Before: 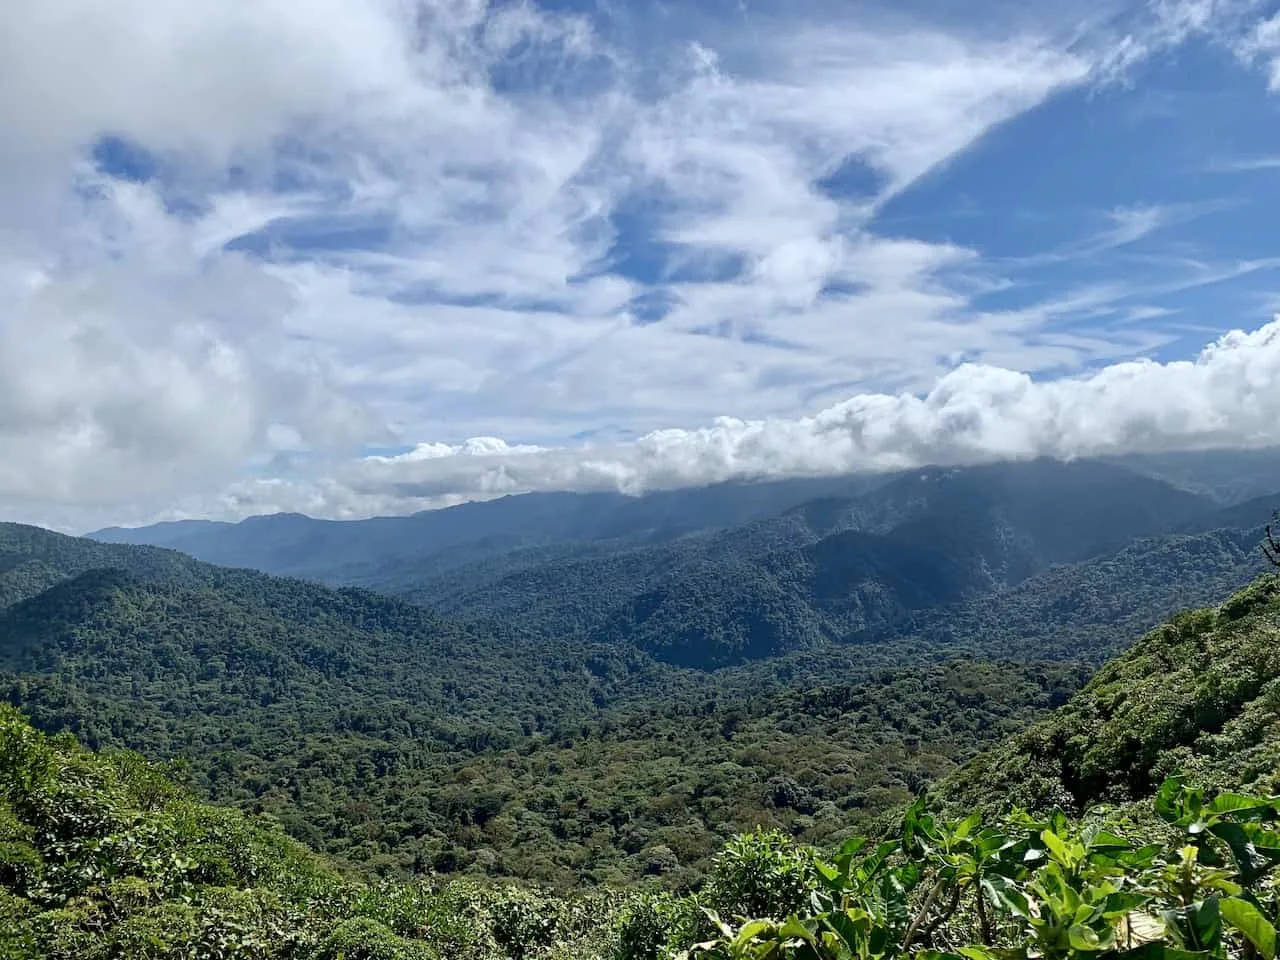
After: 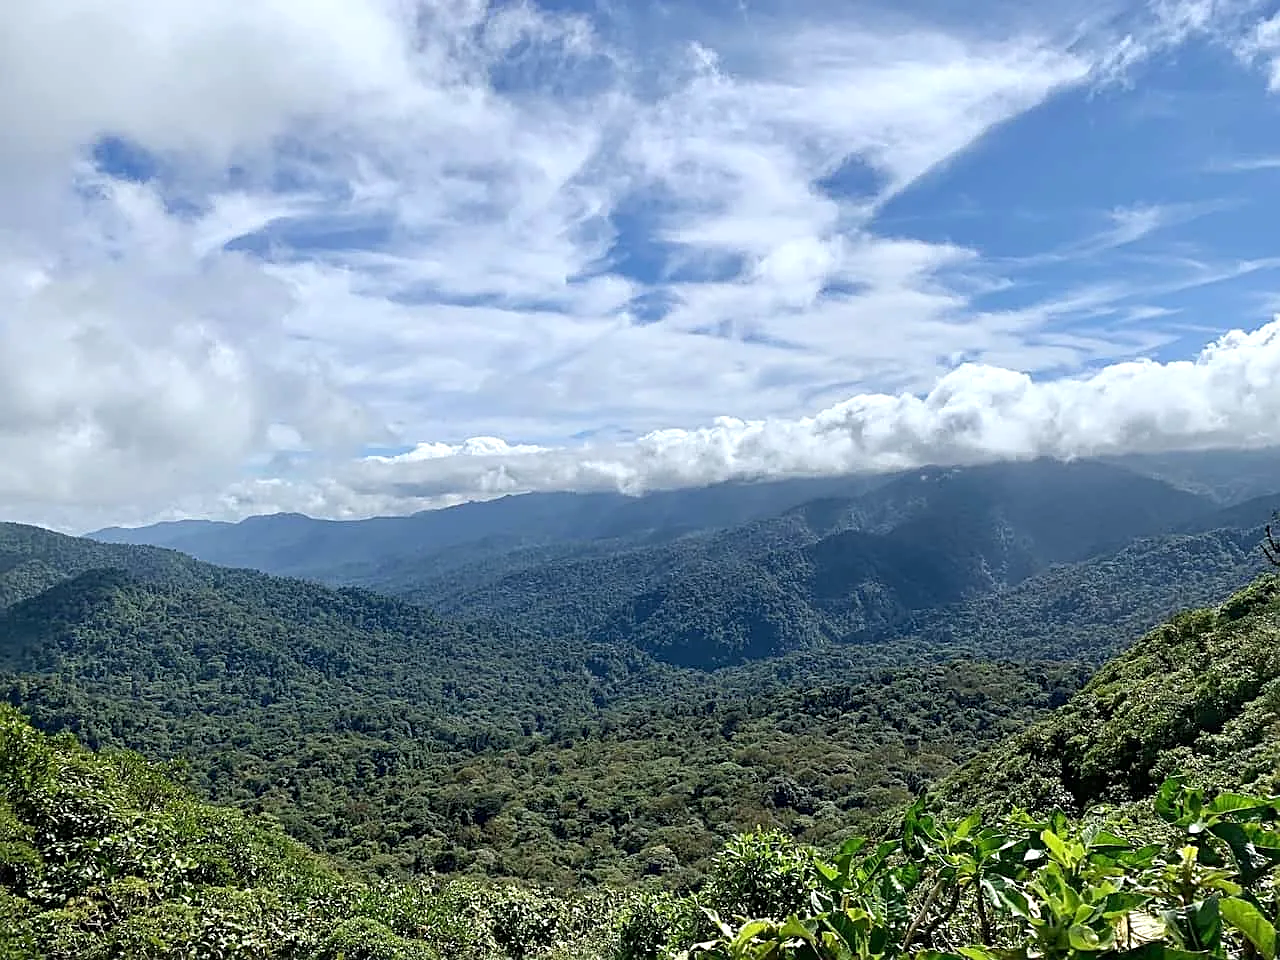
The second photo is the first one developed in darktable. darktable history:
sharpen: on, module defaults
exposure: exposure 0.258 EV, compensate highlight preservation false
